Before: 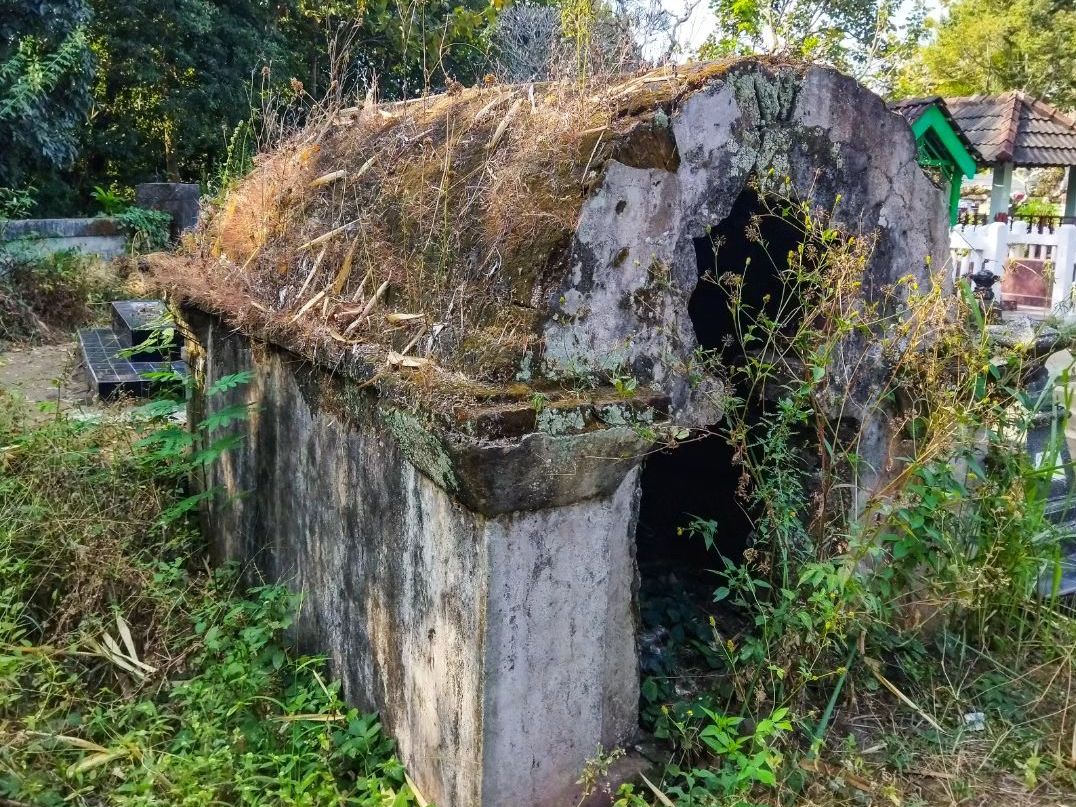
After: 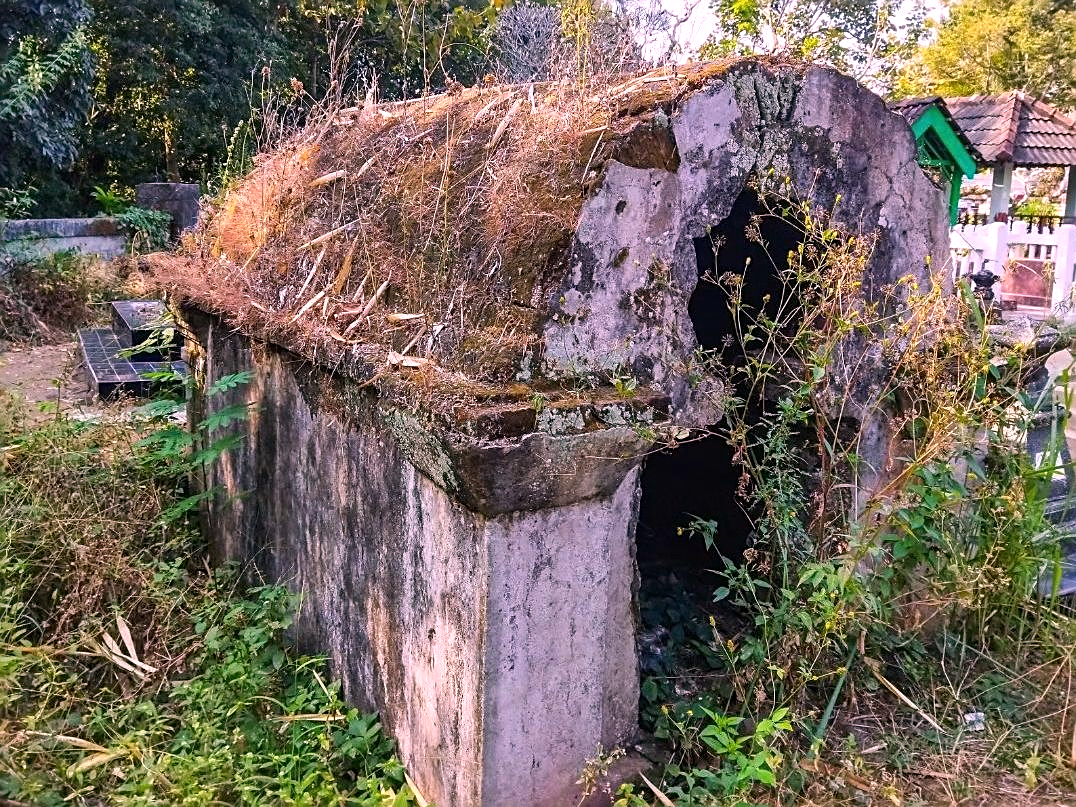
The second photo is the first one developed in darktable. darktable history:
white balance: red 1.188, blue 1.11
sharpen: on, module defaults
